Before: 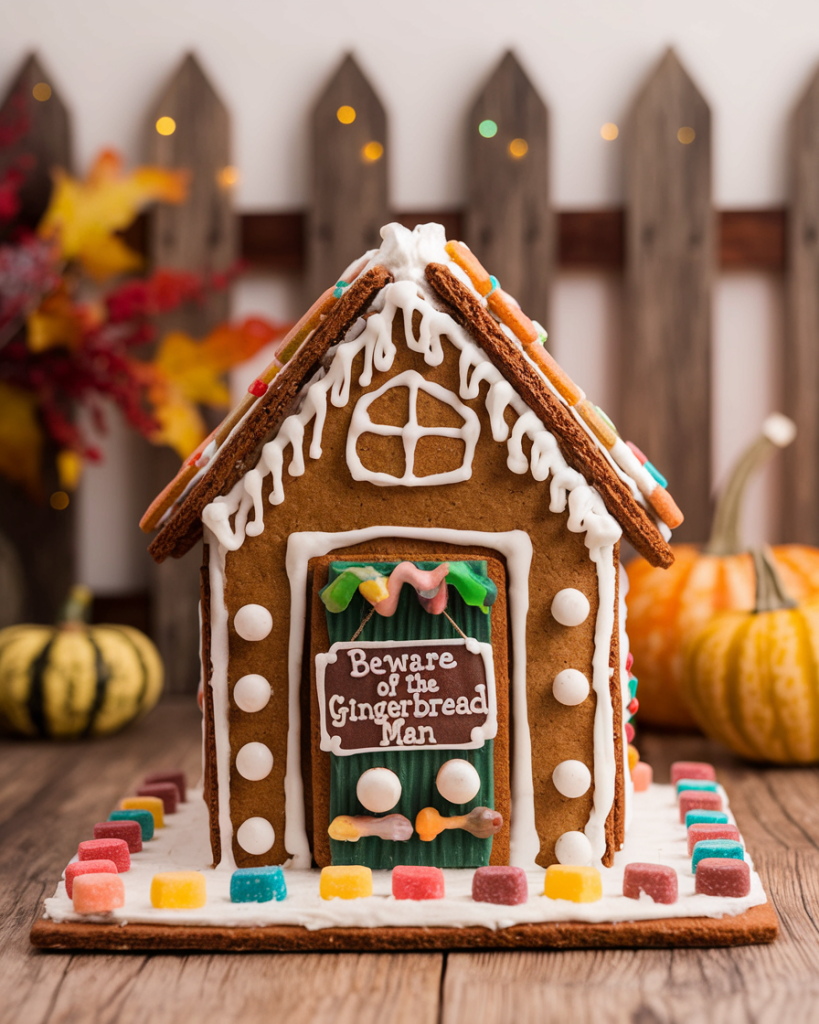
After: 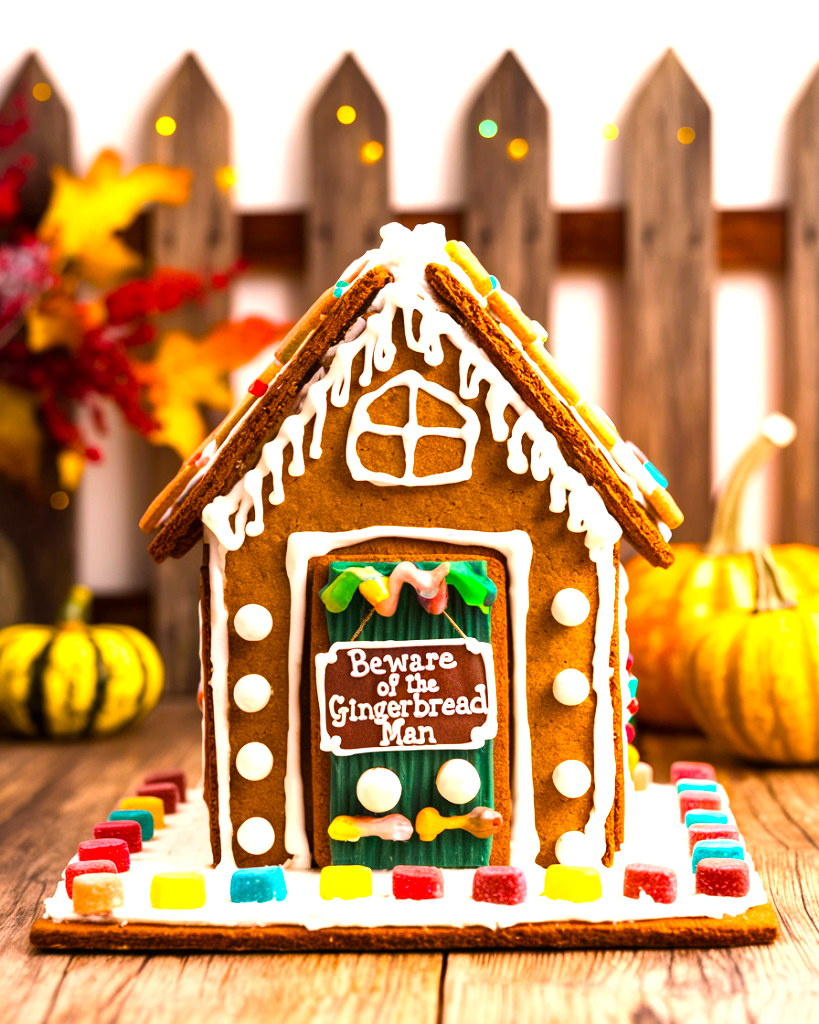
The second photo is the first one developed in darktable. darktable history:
color balance rgb: shadows lift › luminance -20.18%, linear chroma grading › global chroma 24.856%, perceptual saturation grading › global saturation 30.854%, contrast 4.756%
exposure: black level correction 0, exposure 1.2 EV, compensate exposure bias true, compensate highlight preservation false
shadows and highlights: shadows 37.3, highlights -27.88, soften with gaussian
